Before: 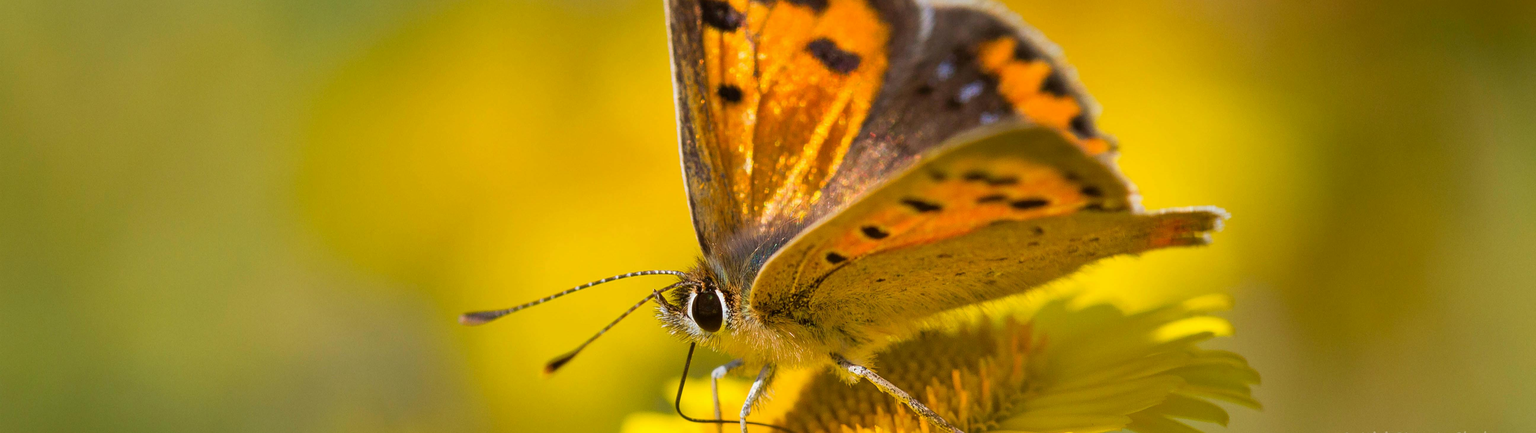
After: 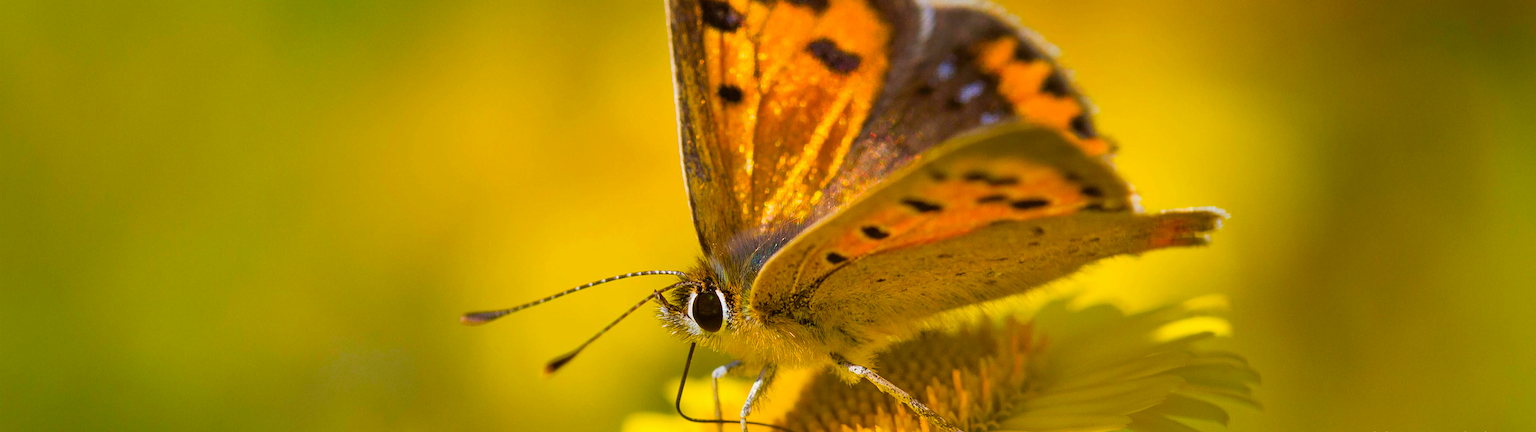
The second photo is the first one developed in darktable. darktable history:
color balance rgb: perceptual saturation grading › global saturation 30.624%, global vibrance 20%
